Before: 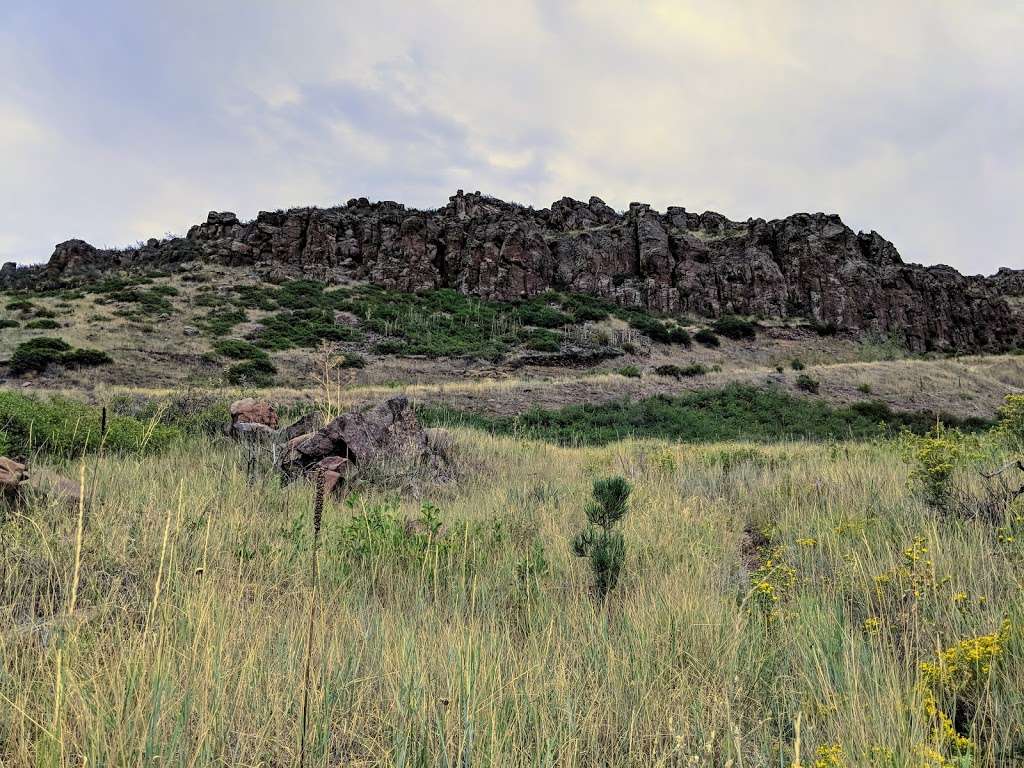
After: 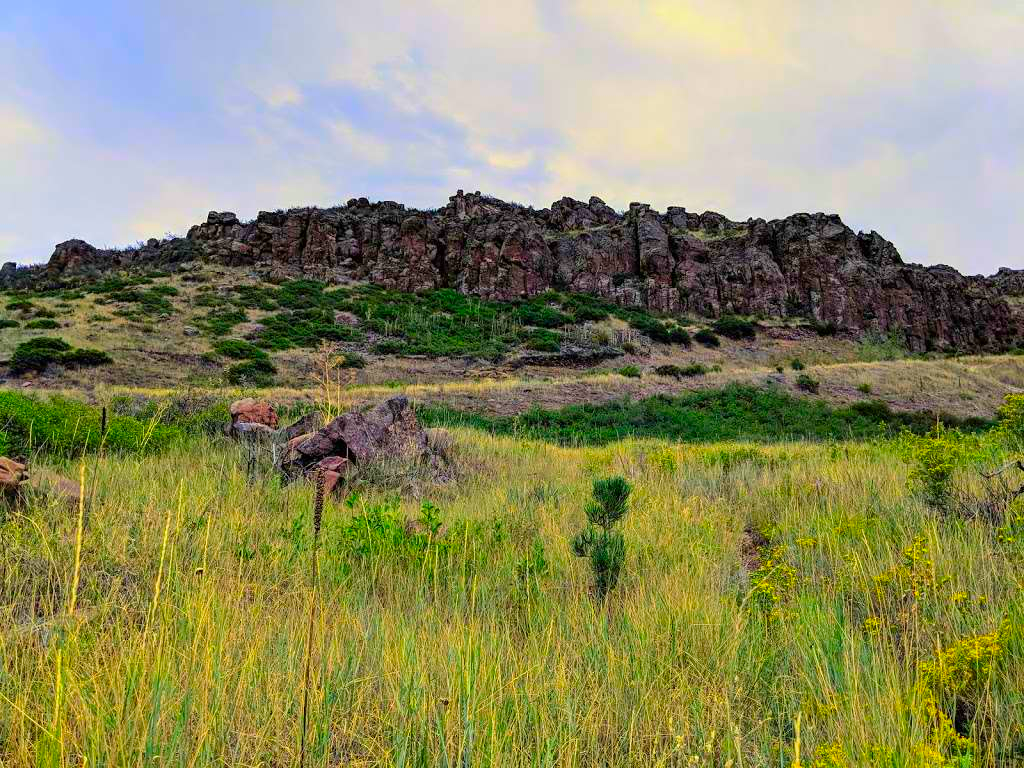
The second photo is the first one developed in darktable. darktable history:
color correction: saturation 2.15
exposure: compensate highlight preservation false
